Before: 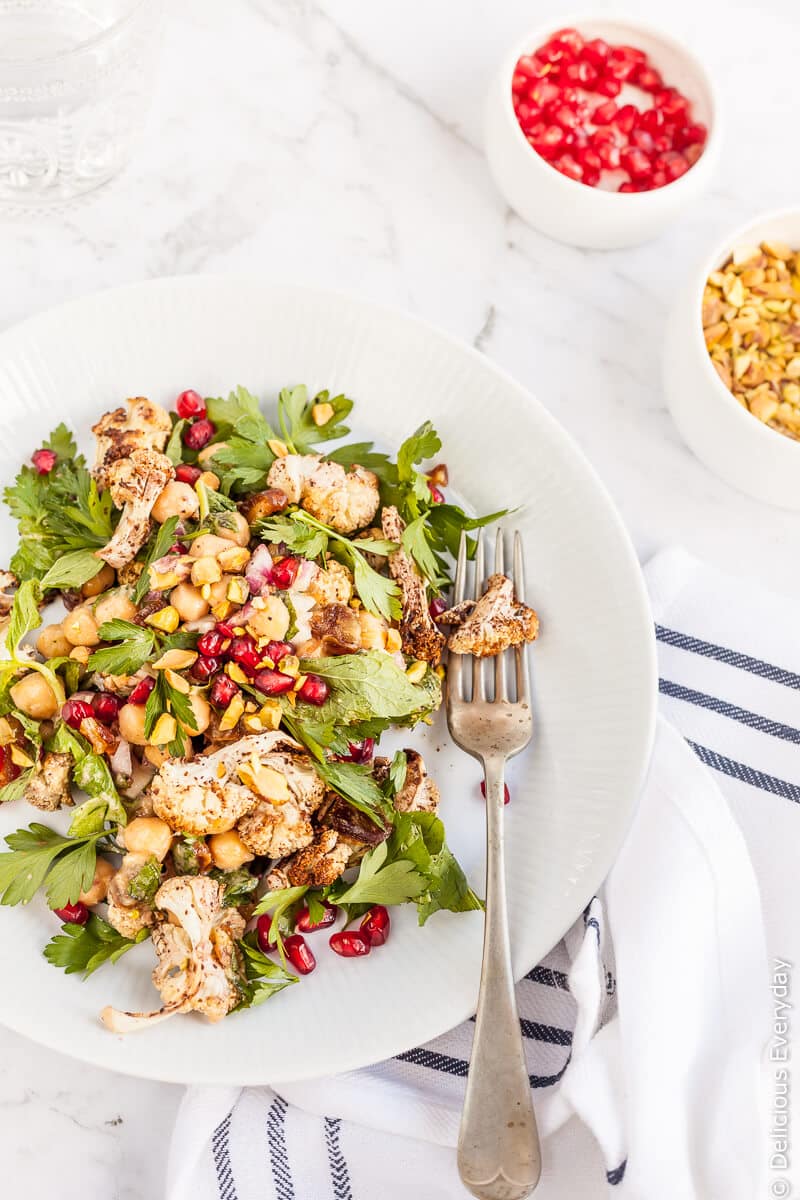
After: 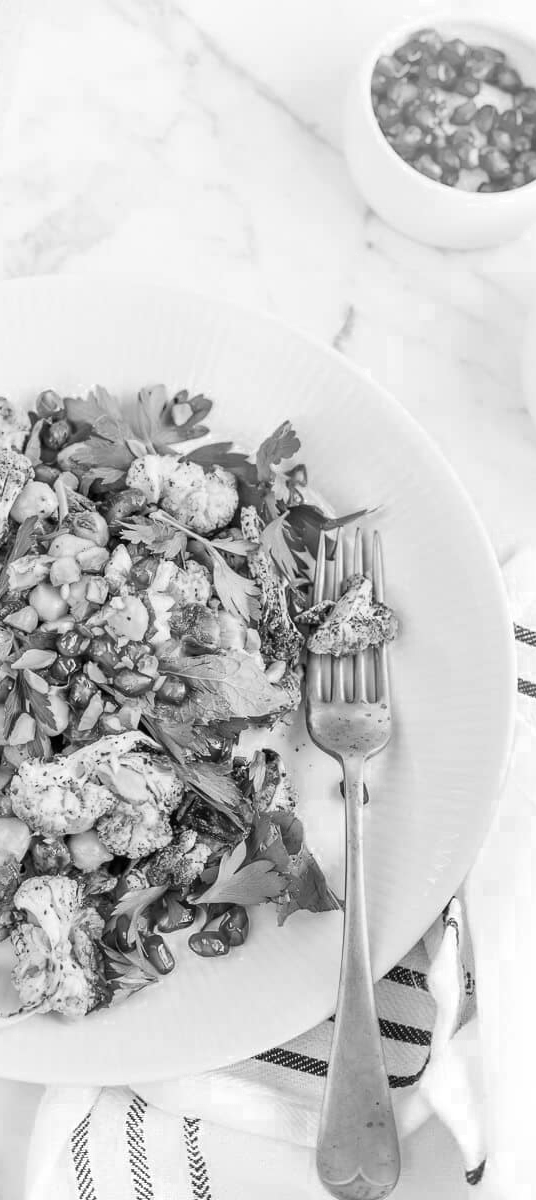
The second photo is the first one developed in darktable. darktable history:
crop and rotate: left 17.636%, right 15.337%
color zones: curves: ch0 [(0, 0.613) (0.01, 0.613) (0.245, 0.448) (0.498, 0.529) (0.642, 0.665) (0.879, 0.777) (0.99, 0.613)]; ch1 [(0, 0) (0.143, 0) (0.286, 0) (0.429, 0) (0.571, 0) (0.714, 0) (0.857, 0)]
